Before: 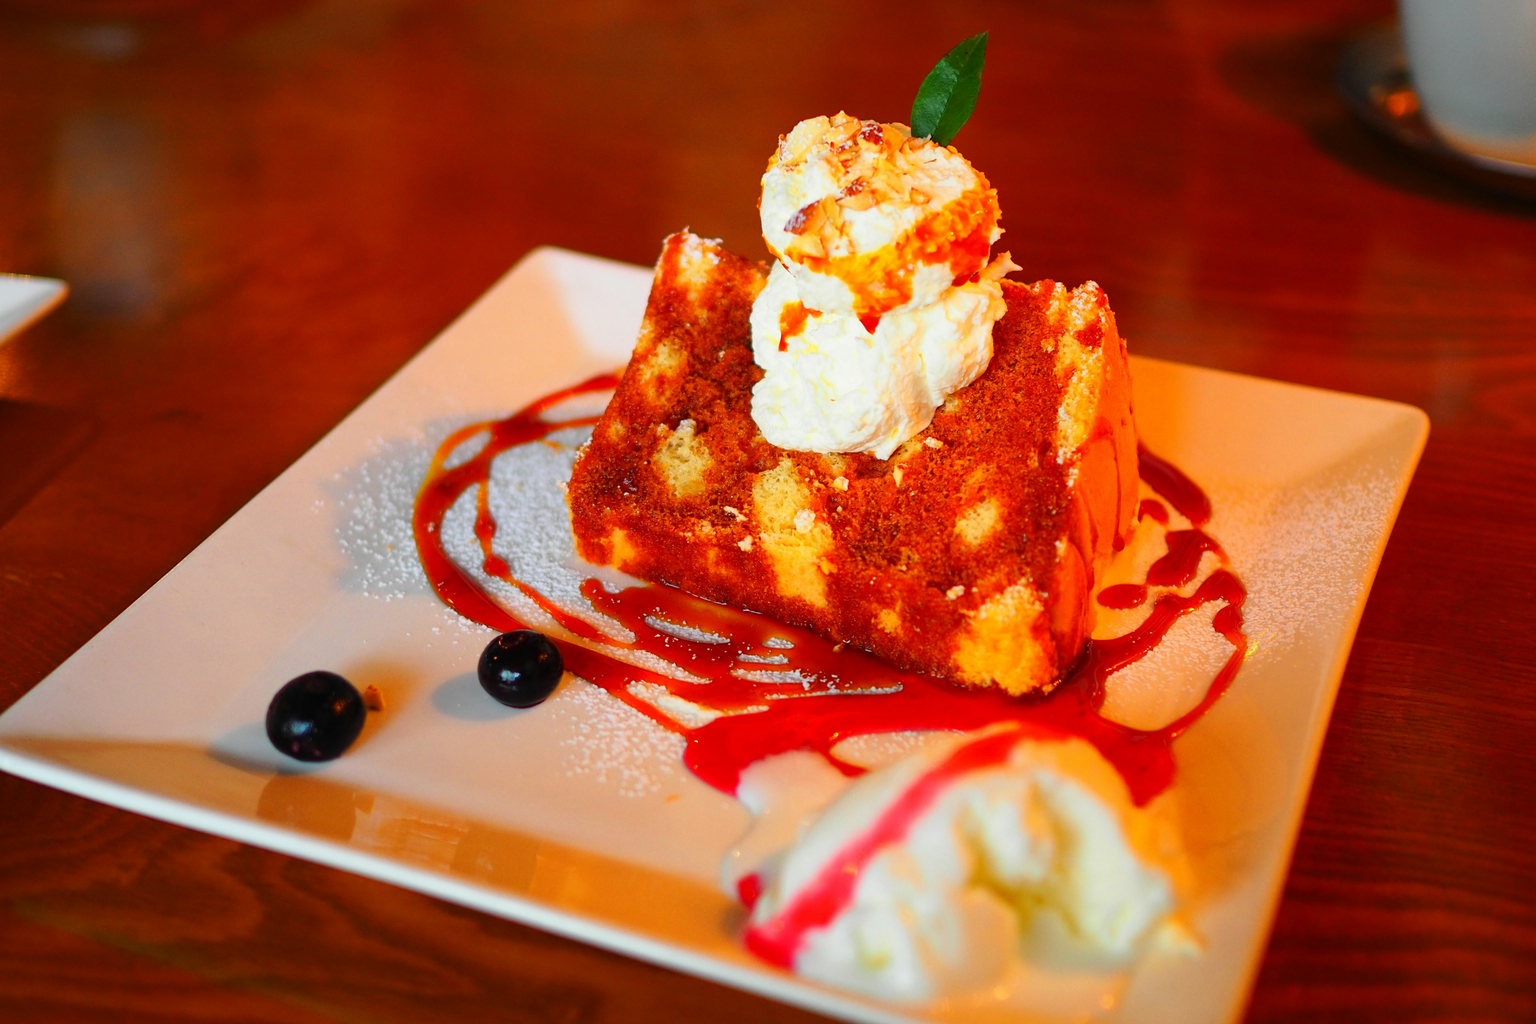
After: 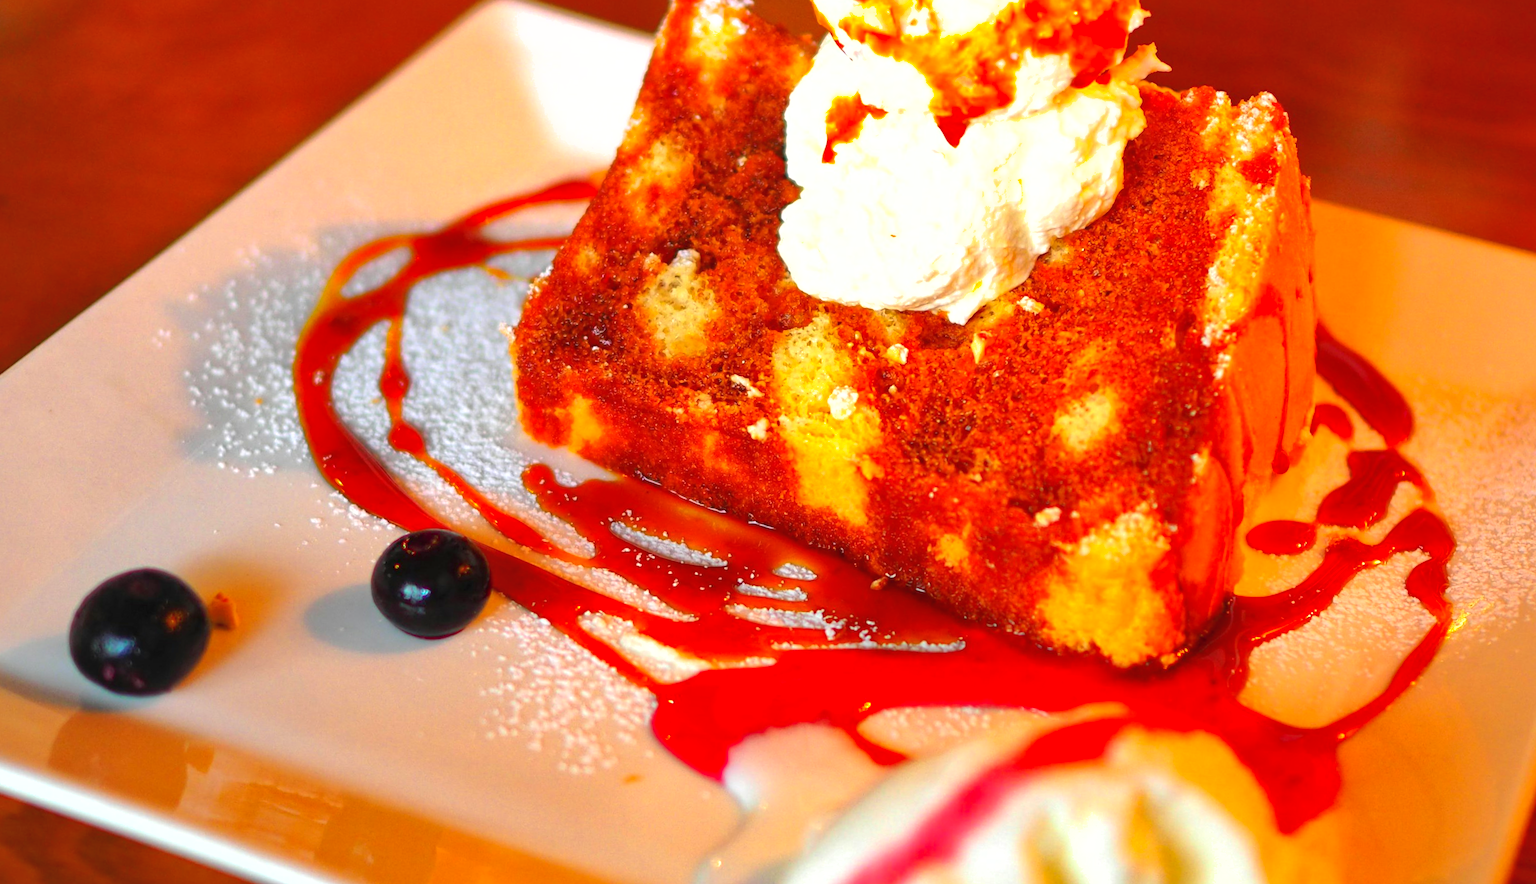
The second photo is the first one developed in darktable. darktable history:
exposure: black level correction 0, exposure 0.5 EV, compensate highlight preservation false
crop and rotate: angle -3.73°, left 9.8%, top 20.565%, right 12.183%, bottom 12.033%
shadows and highlights: on, module defaults
